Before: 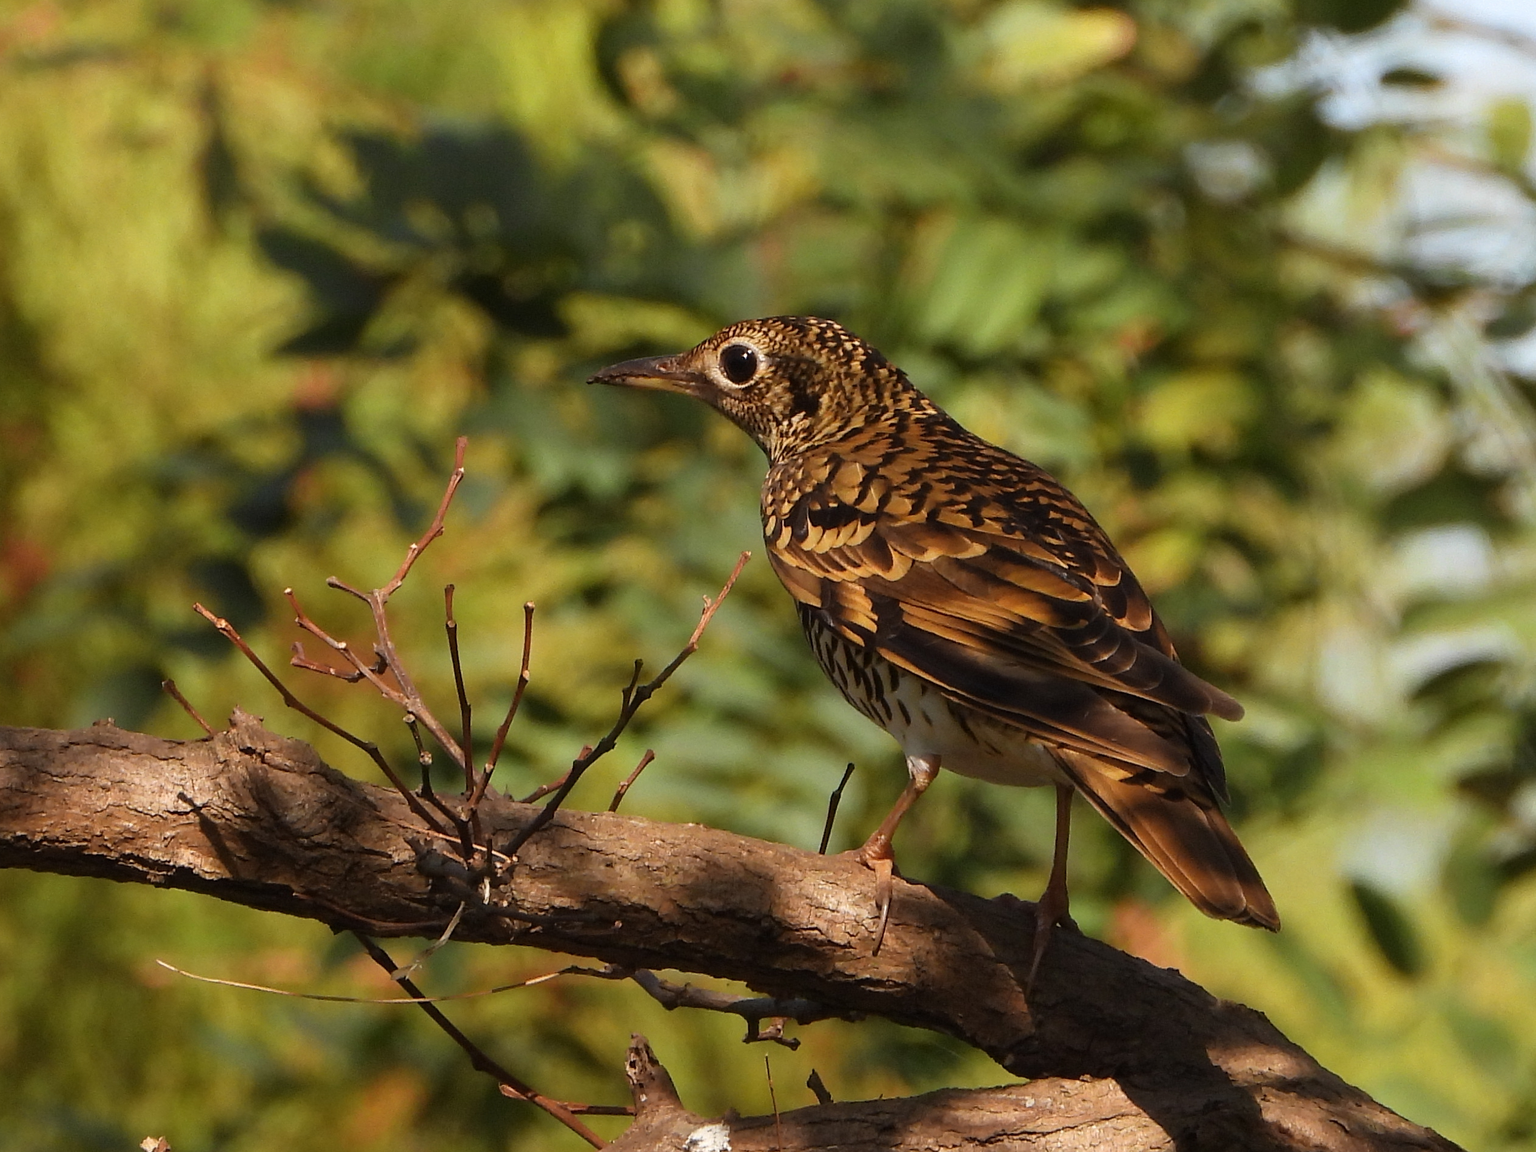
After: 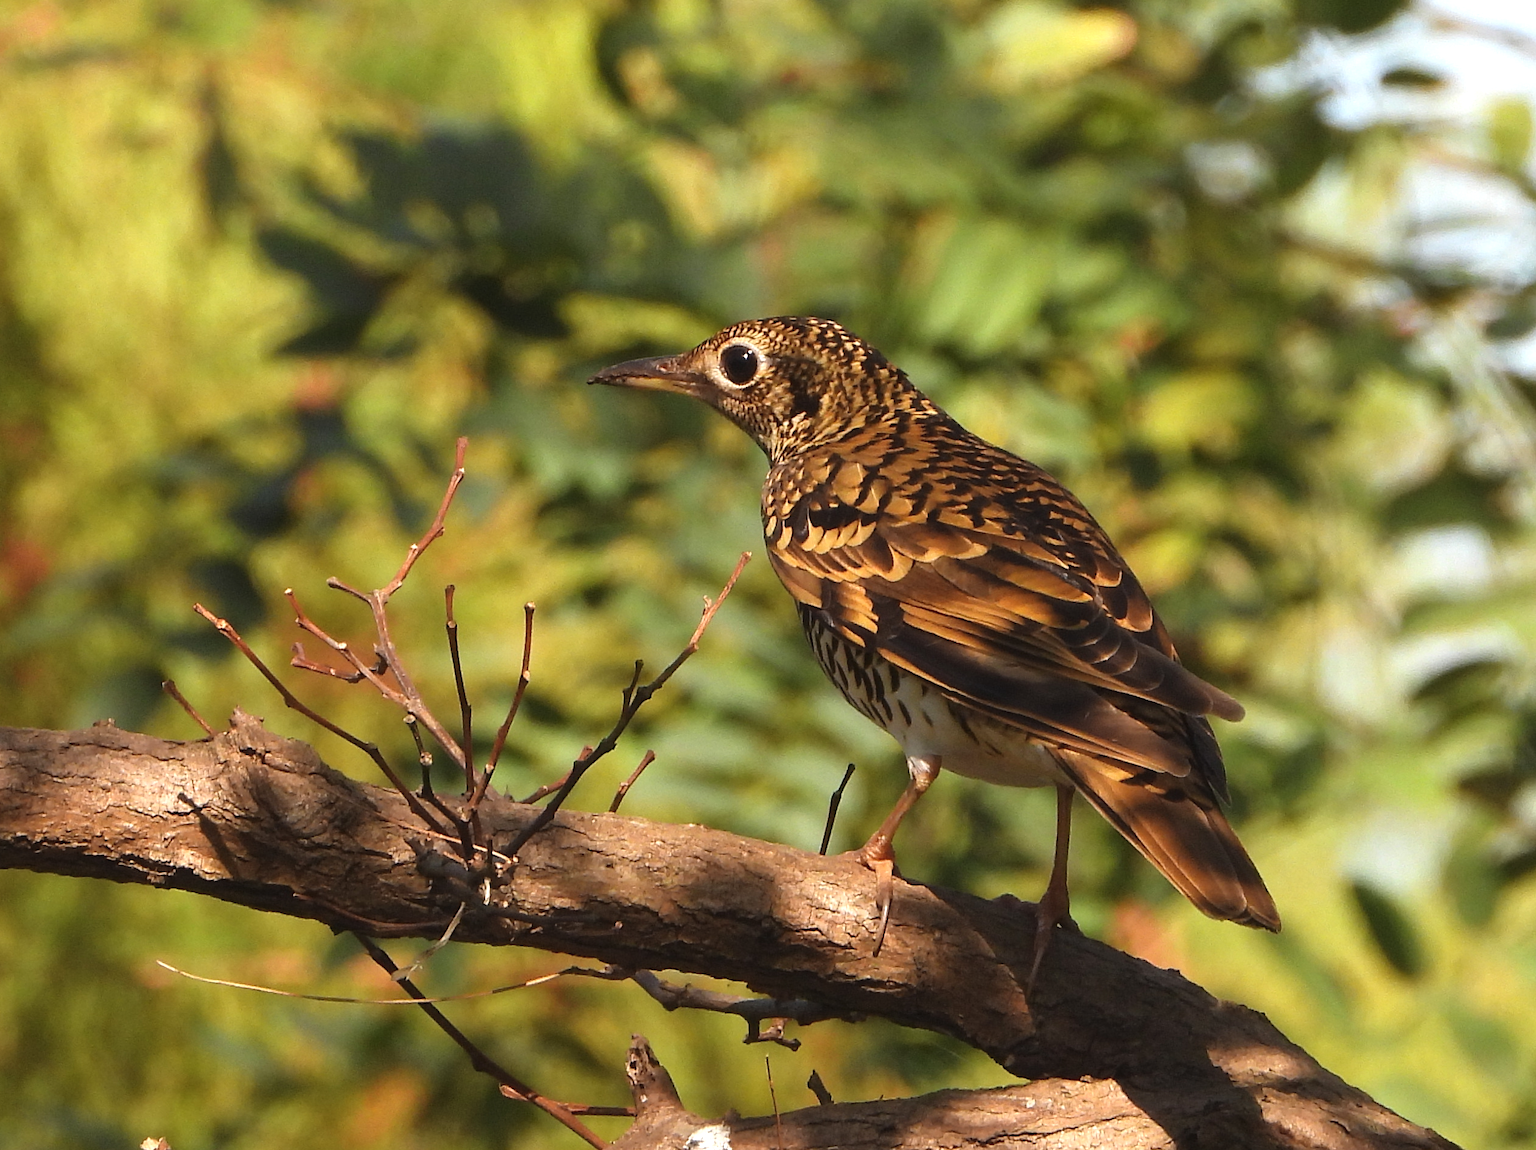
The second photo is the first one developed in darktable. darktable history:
exposure: black level correction -0.002, exposure 0.54 EV, compensate highlight preservation false
crop: top 0.05%, bottom 0.098%
